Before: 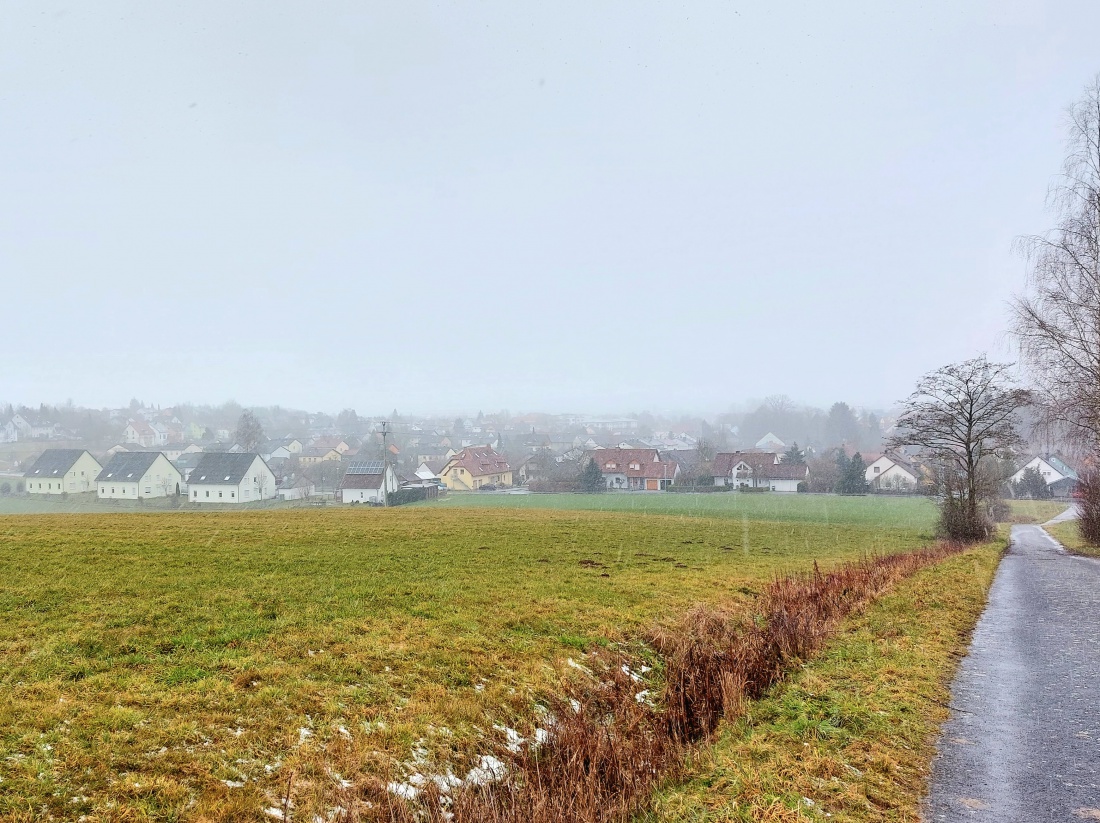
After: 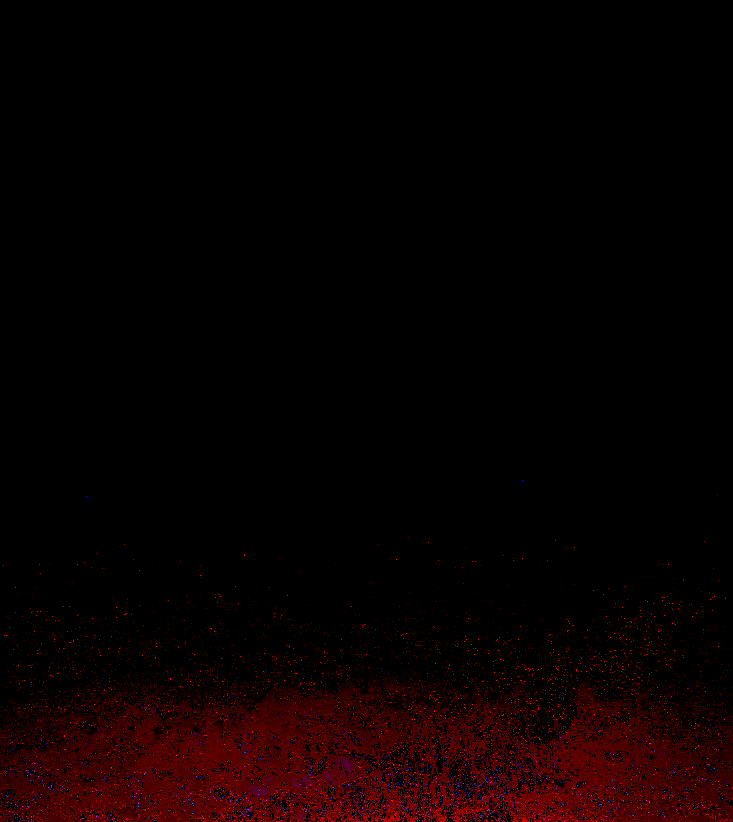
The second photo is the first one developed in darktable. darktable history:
local contrast: detail 130%
crop and rotate: left 13.409%, right 19.924%
white balance: red 8, blue 8
shadows and highlights: shadows 24.5, highlights -78.15, soften with gaussian
tone equalizer: on, module defaults
vignetting: fall-off start 92.6%, brightness -0.52, saturation -0.51, center (-0.012, 0)
sharpen: on, module defaults
